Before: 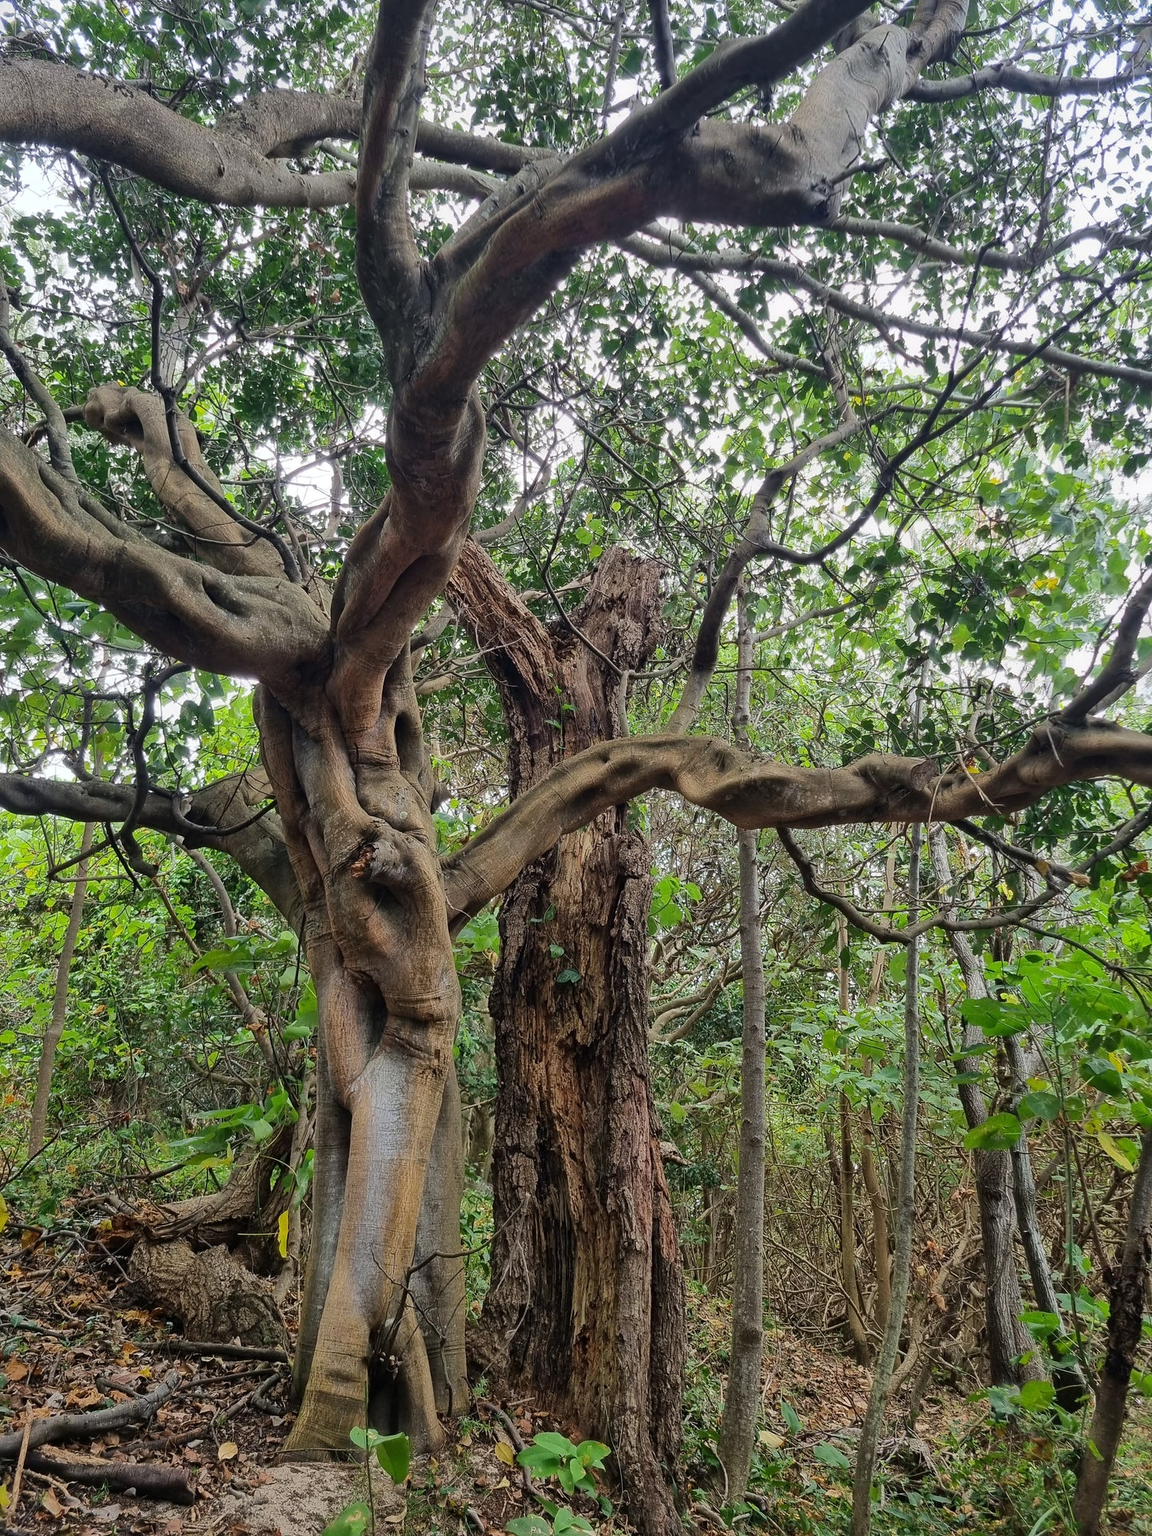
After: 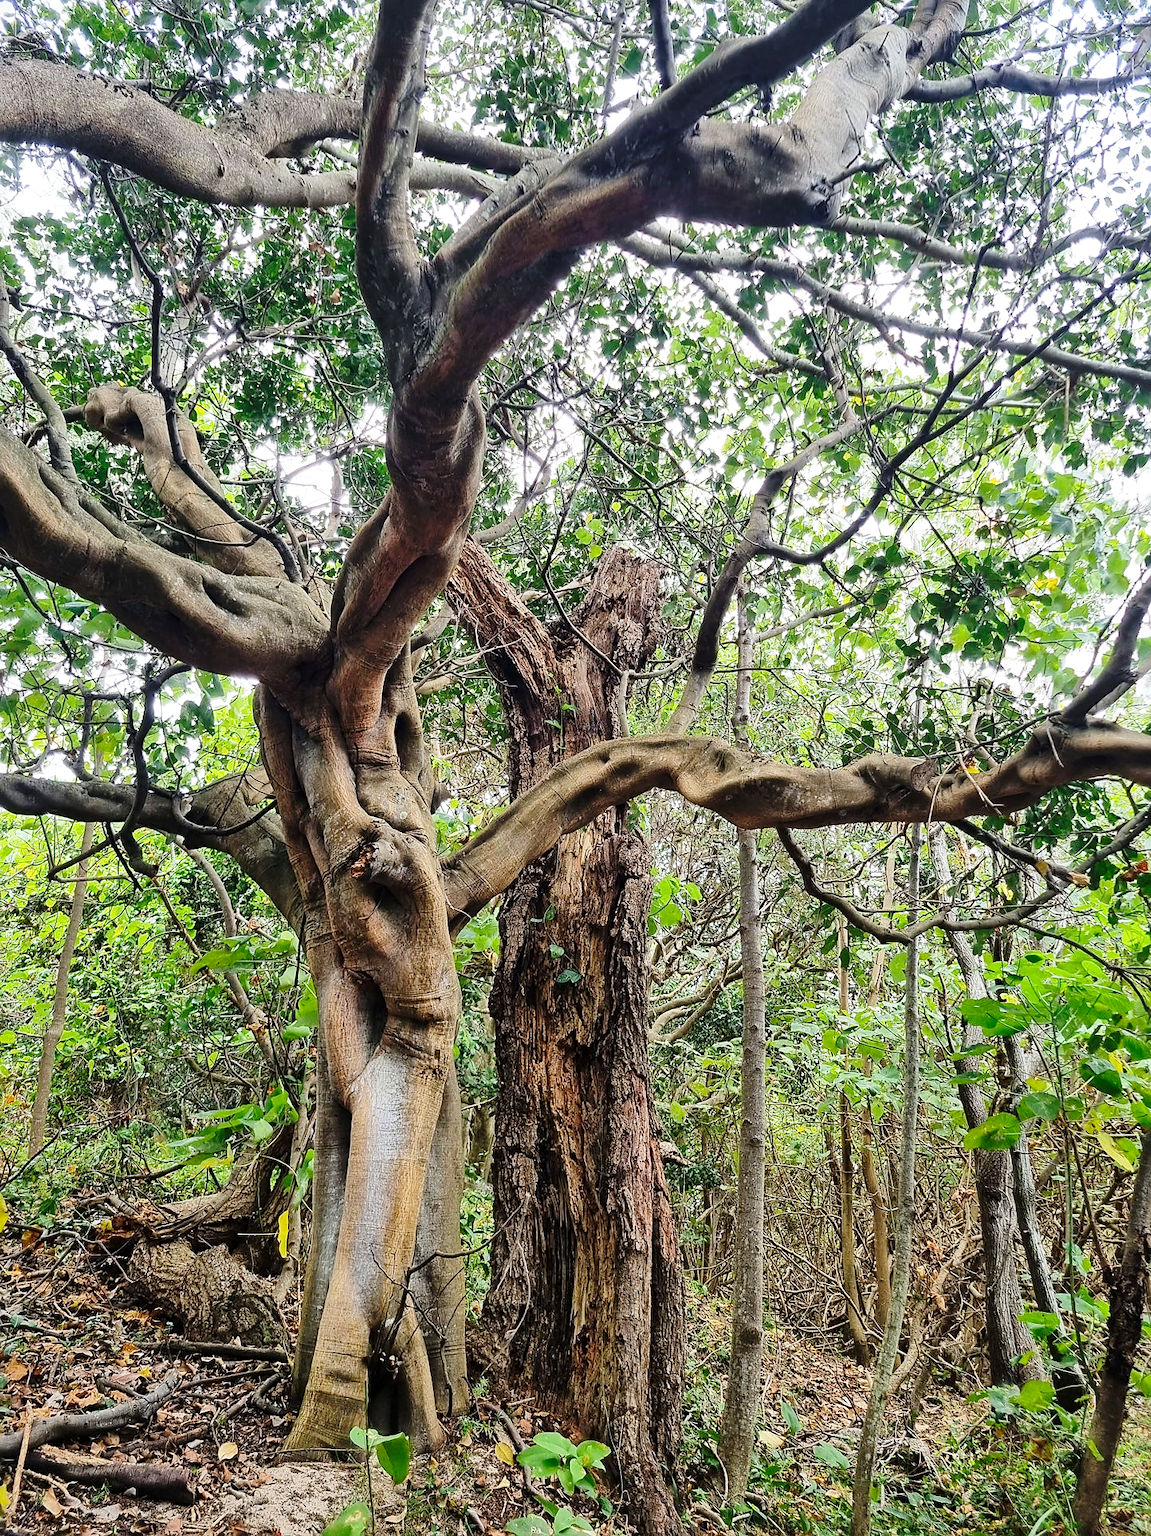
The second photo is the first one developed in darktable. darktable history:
base curve: curves: ch0 [(0, 0) (0.028, 0.03) (0.121, 0.232) (0.46, 0.748) (0.859, 0.968) (1, 1)], preserve colors none
sharpen: radius 1.597, amount 0.363, threshold 1.275
levels: white 99.9%
local contrast: mode bilateral grid, contrast 19, coarseness 49, detail 119%, midtone range 0.2
